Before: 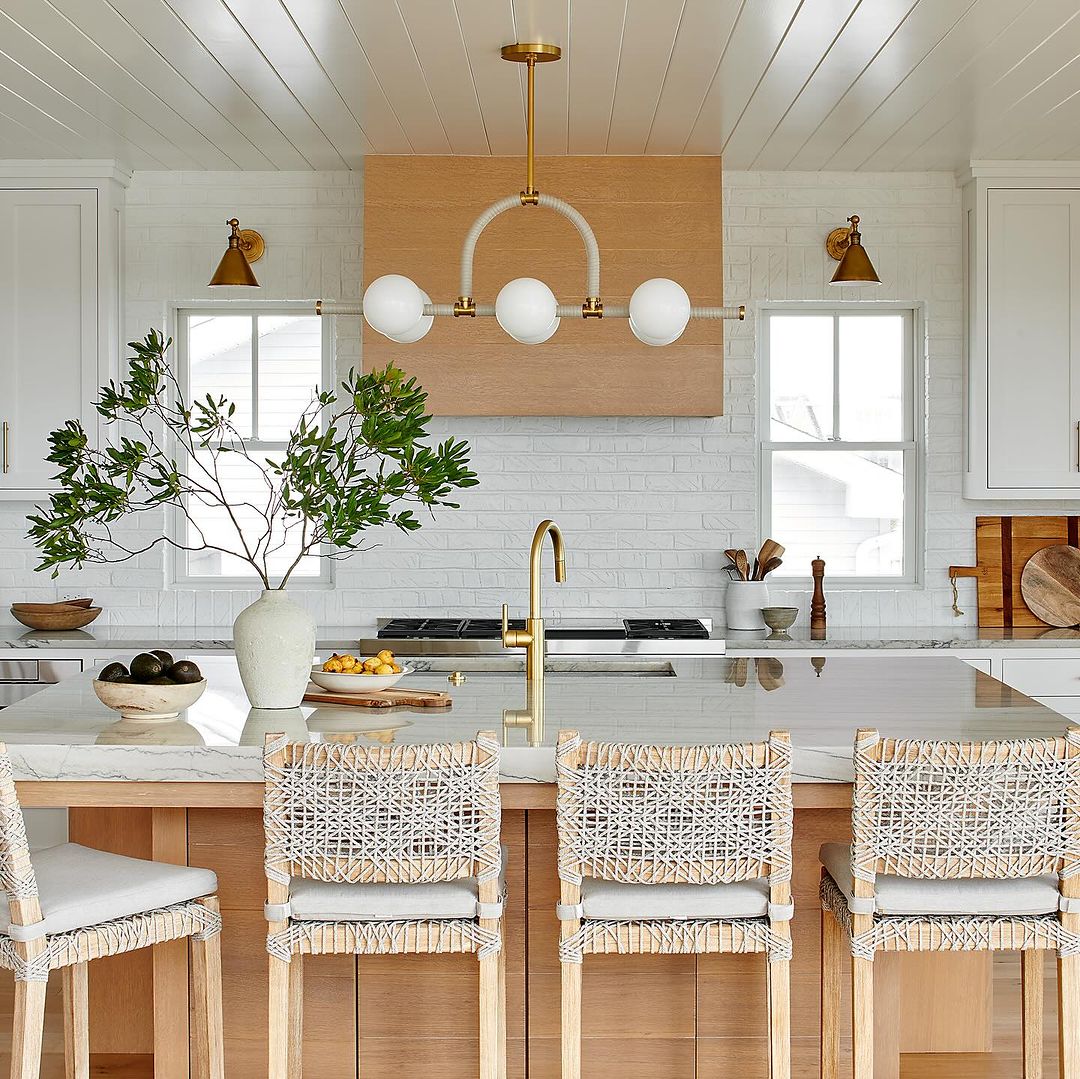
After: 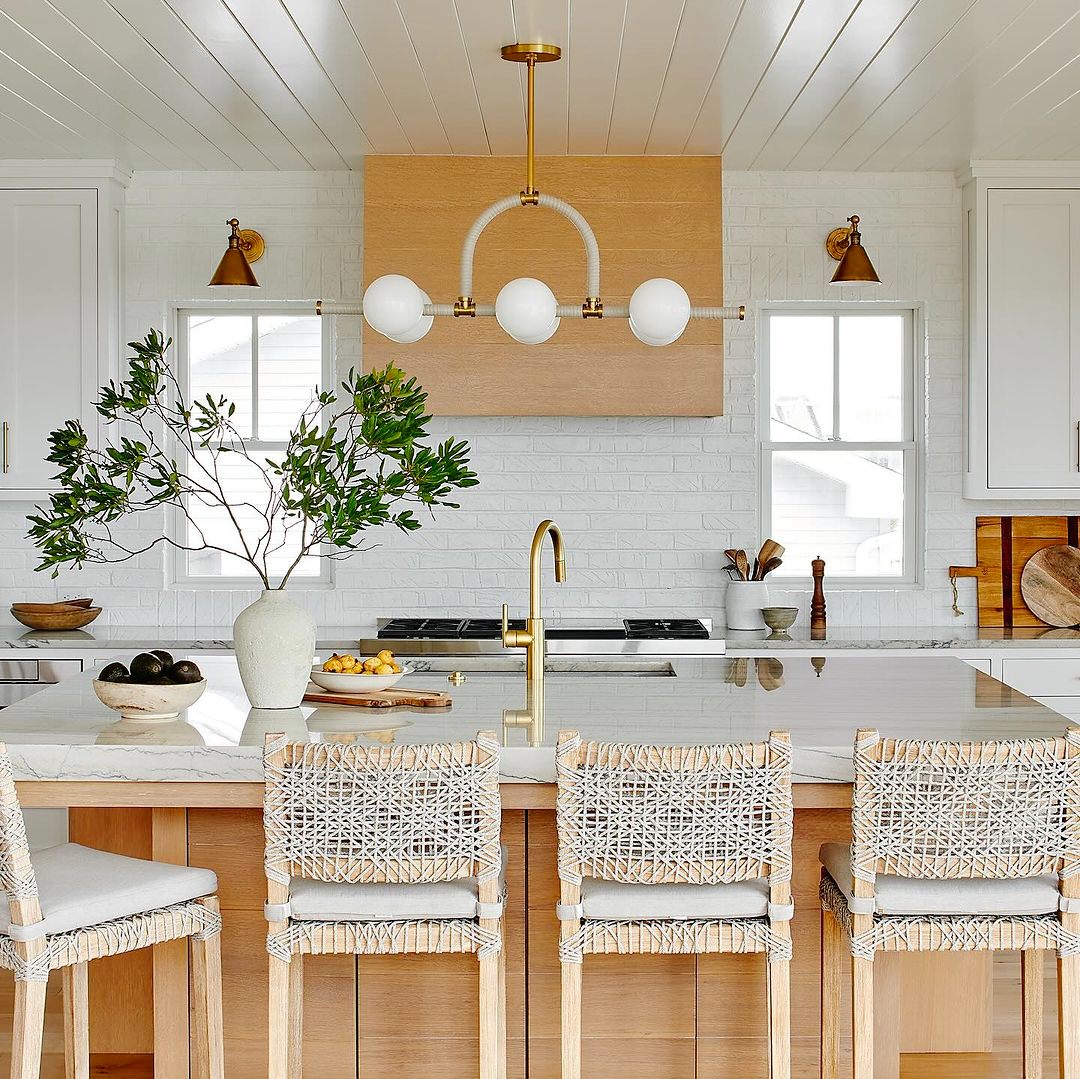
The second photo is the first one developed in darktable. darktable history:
tone curve: curves: ch0 [(0, 0) (0.003, 0.016) (0.011, 0.015) (0.025, 0.017) (0.044, 0.026) (0.069, 0.034) (0.1, 0.043) (0.136, 0.068) (0.177, 0.119) (0.224, 0.175) (0.277, 0.251) (0.335, 0.328) (0.399, 0.415) (0.468, 0.499) (0.543, 0.58) (0.623, 0.659) (0.709, 0.731) (0.801, 0.807) (0.898, 0.895) (1, 1)], preserve colors none
